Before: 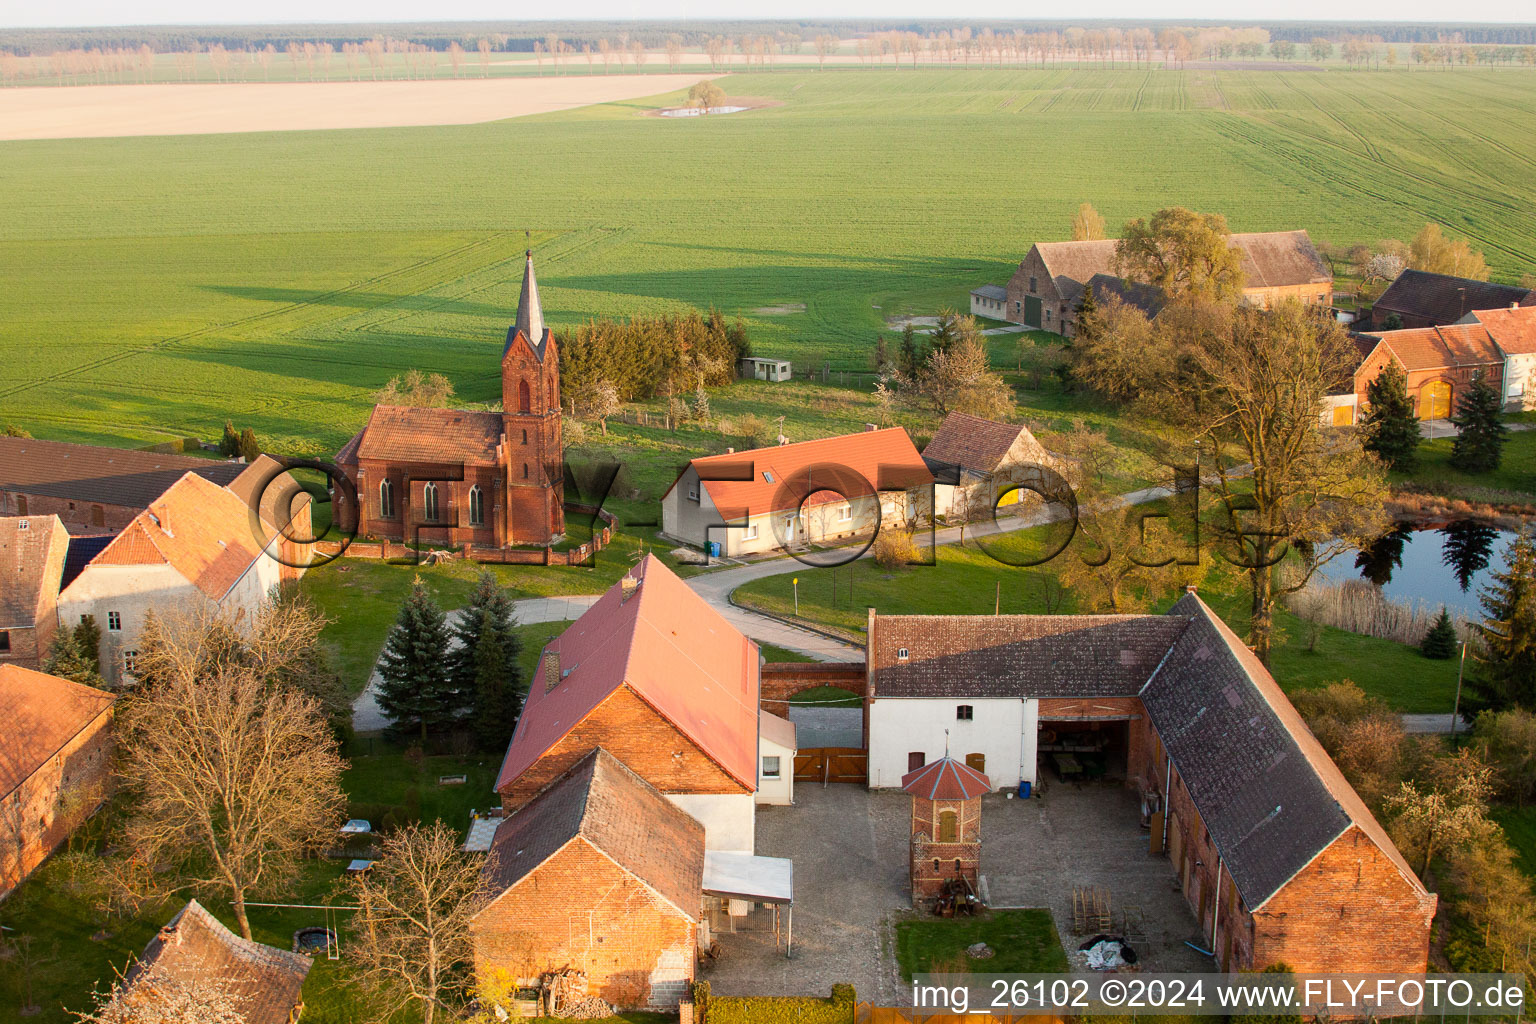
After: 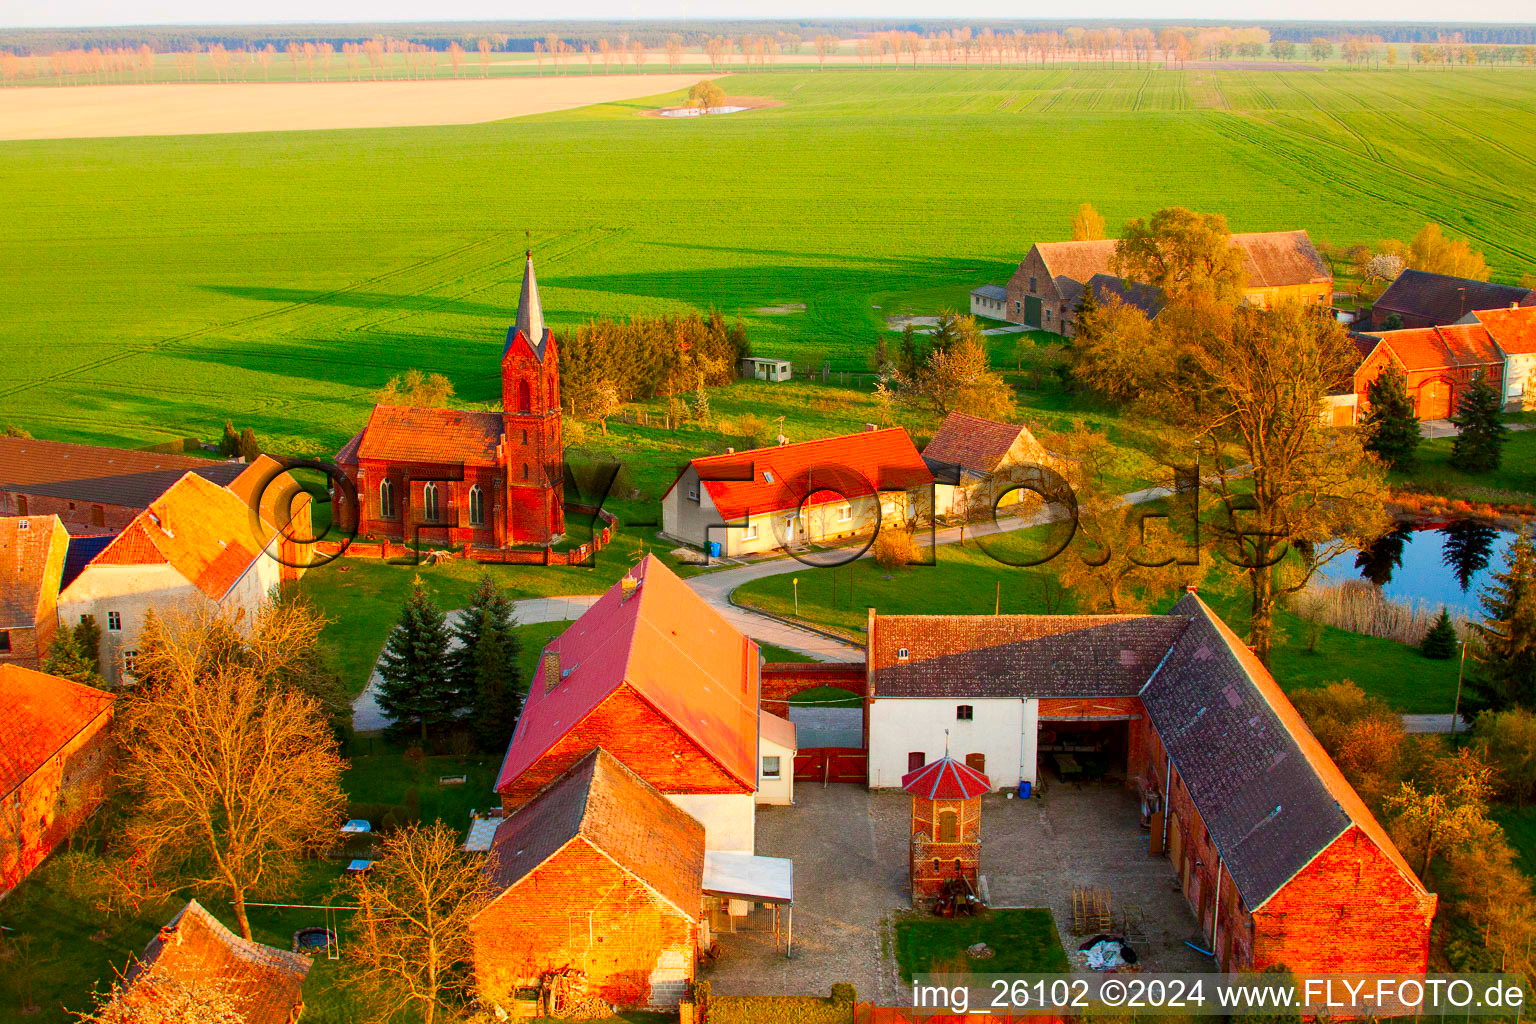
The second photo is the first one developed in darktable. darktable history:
local contrast: mode bilateral grid, contrast 19, coarseness 50, detail 119%, midtone range 0.2
color correction: highlights b* 0.058, saturation 2.12
